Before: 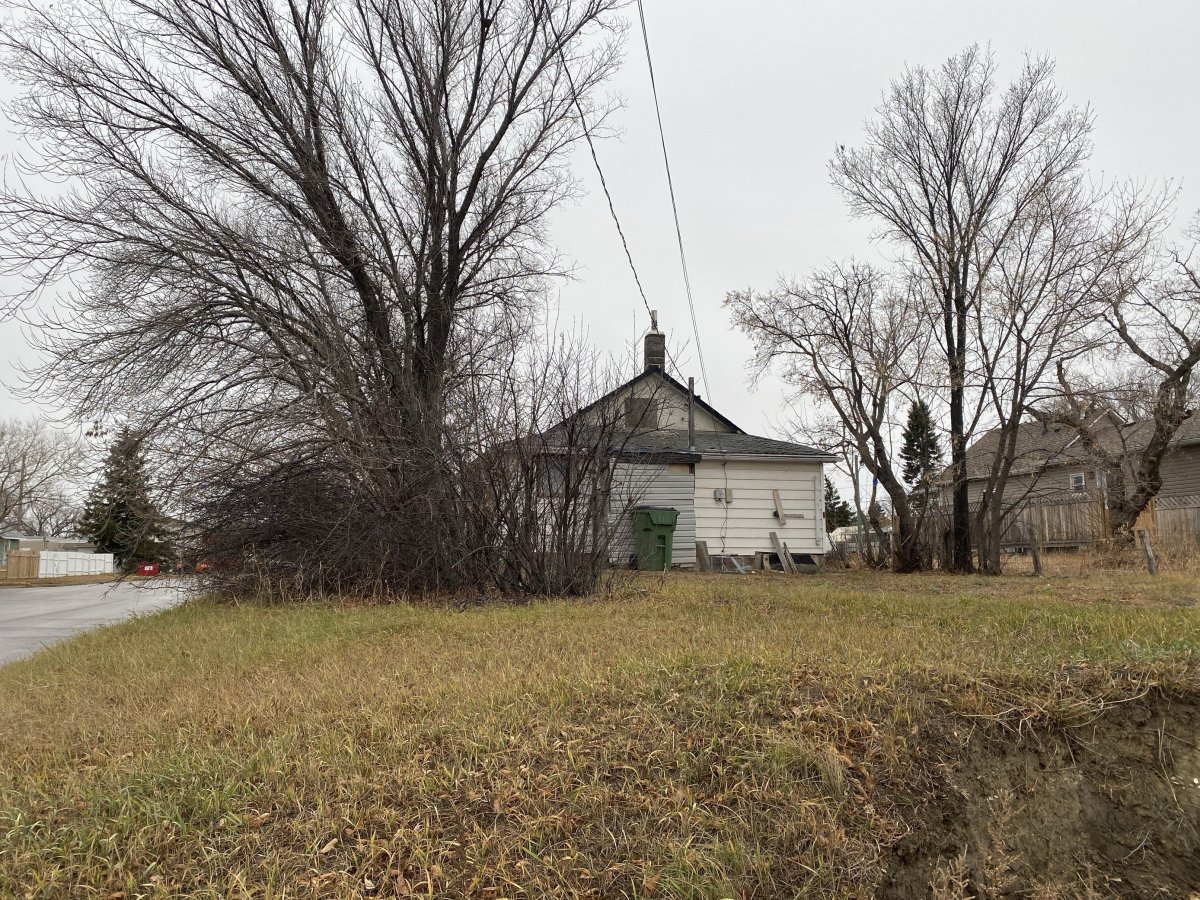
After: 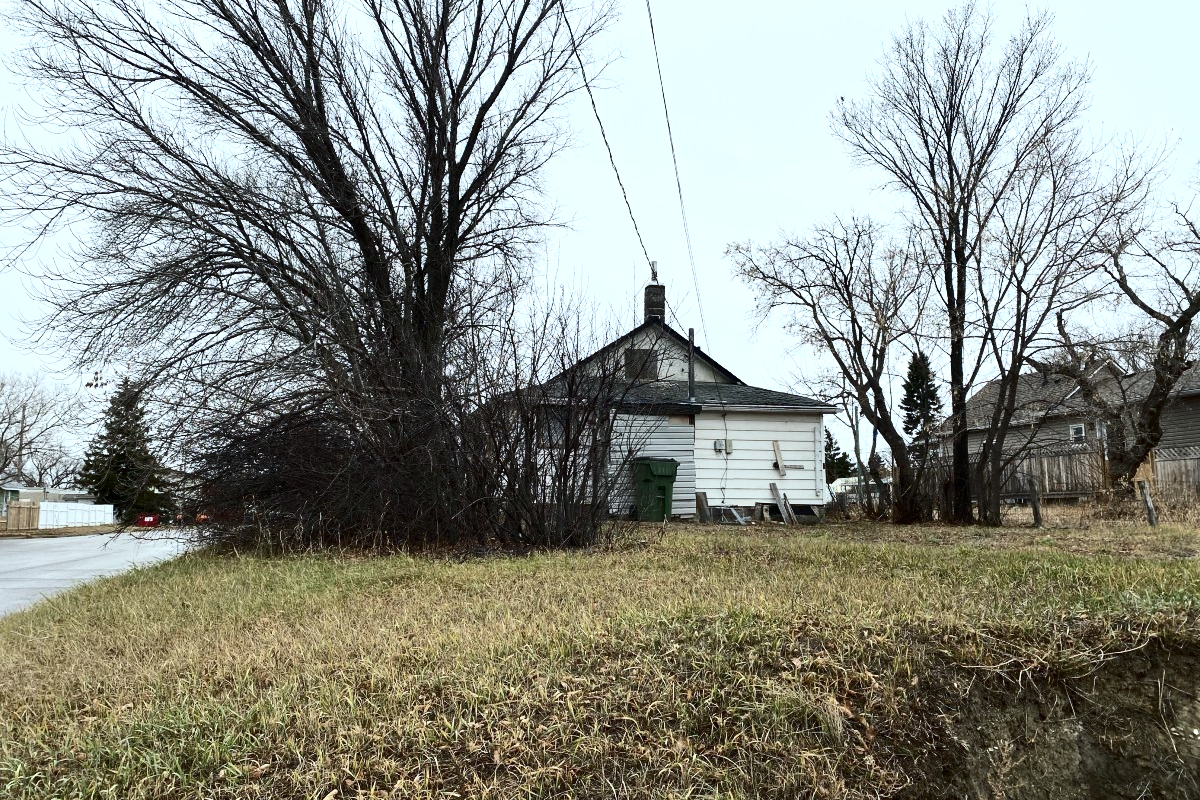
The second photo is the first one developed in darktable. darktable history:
tone equalizer: -8 EV -0.386 EV, -7 EV -0.37 EV, -6 EV -0.363 EV, -5 EV -0.253 EV, -3 EV 0.245 EV, -2 EV 0.346 EV, -1 EV 0.395 EV, +0 EV 0.443 EV, edges refinement/feathering 500, mask exposure compensation -1.57 EV, preserve details no
crop and rotate: top 5.514%, bottom 5.581%
contrast brightness saturation: contrast 0.27
color calibration: illuminant Planckian (black body), x 0.368, y 0.36, temperature 4273.6 K
